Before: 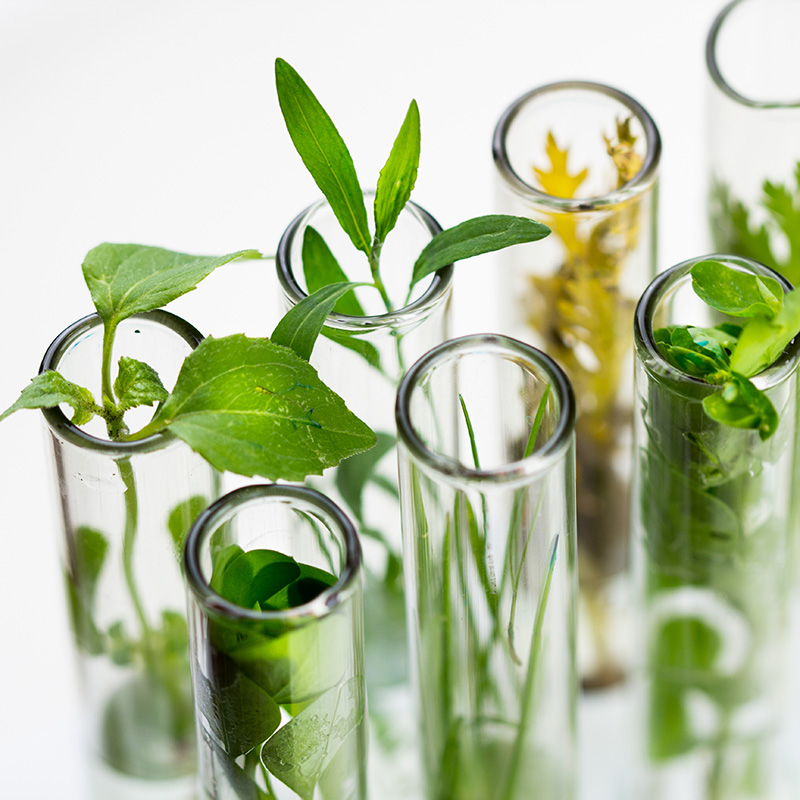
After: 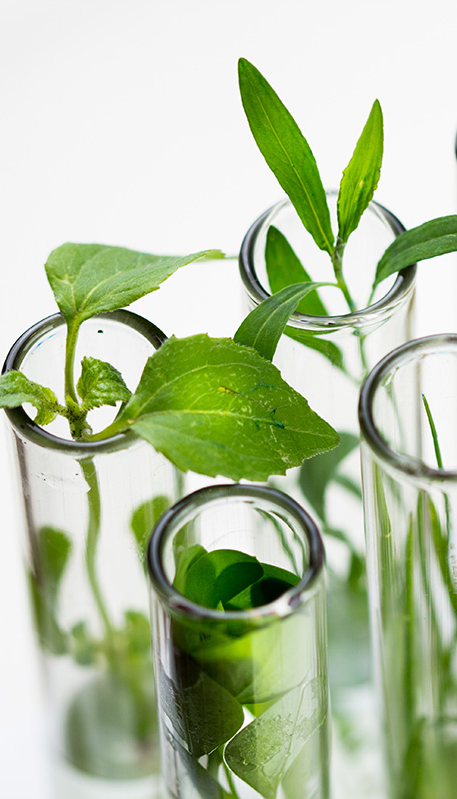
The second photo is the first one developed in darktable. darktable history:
crop: left 4.639%, right 38.147%
